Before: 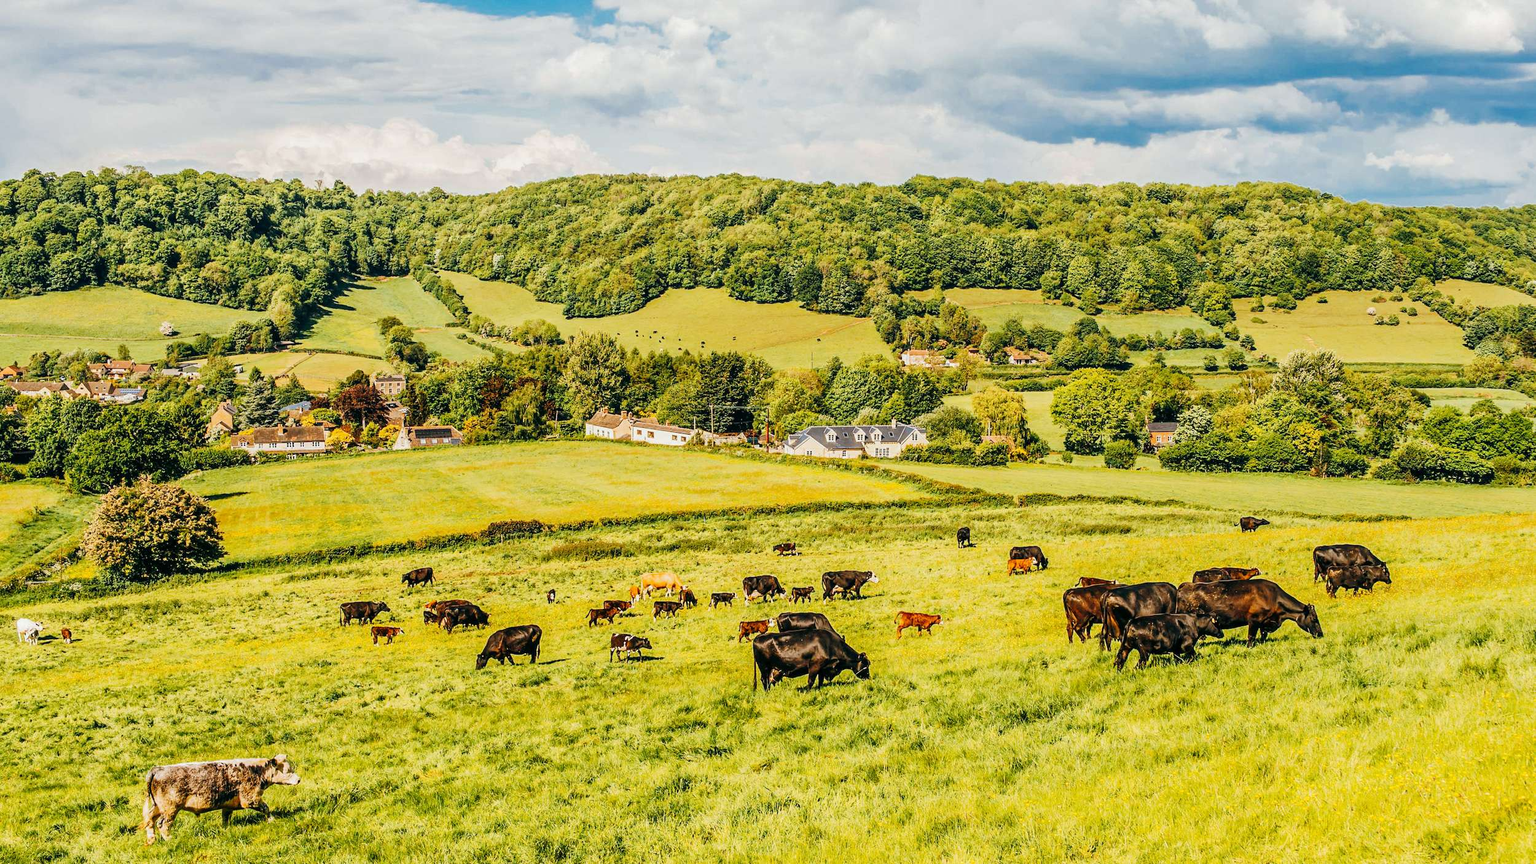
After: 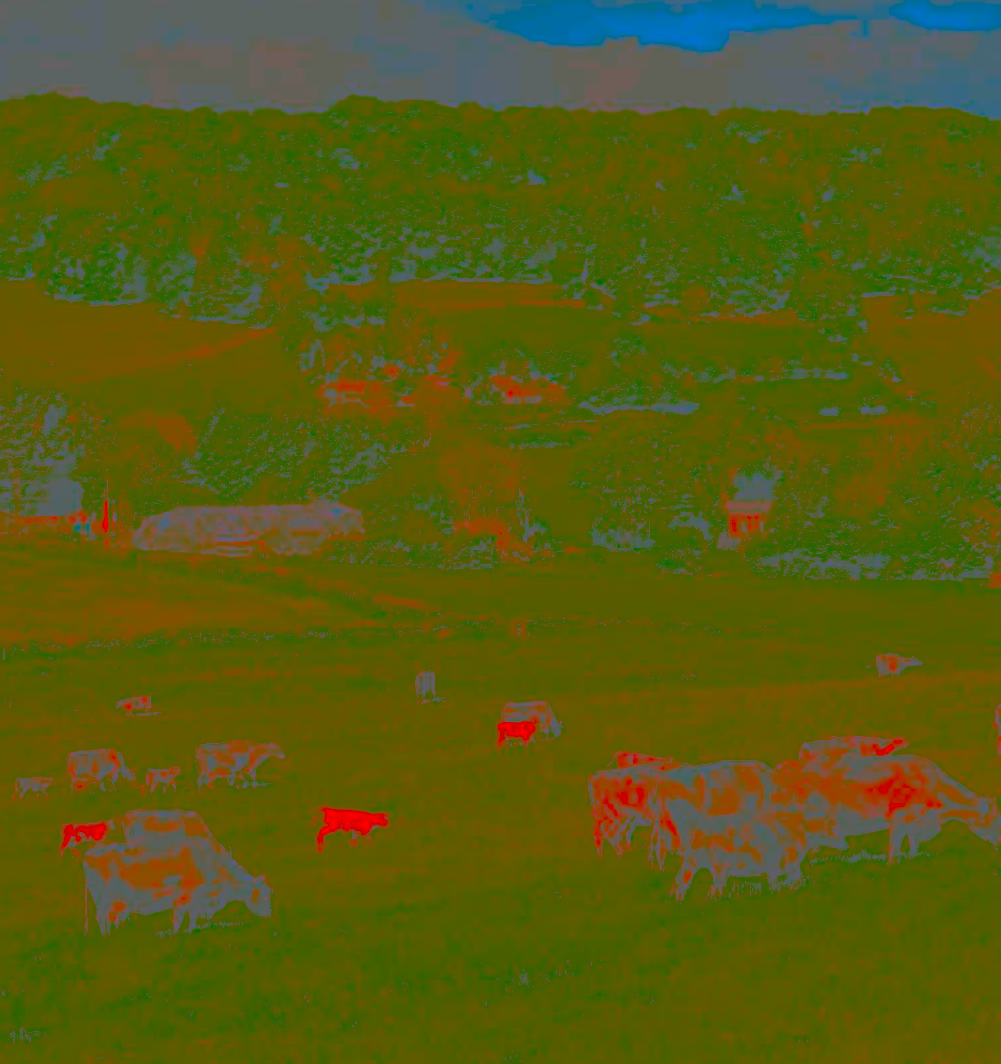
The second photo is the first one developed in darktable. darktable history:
contrast brightness saturation: contrast -0.99, brightness -0.17, saturation 0.75
tone equalizer: -8 EV -0.75 EV, -7 EV -0.7 EV, -6 EV -0.6 EV, -5 EV -0.4 EV, -3 EV 0.4 EV, -2 EV 0.6 EV, -1 EV 0.7 EV, +0 EV 0.75 EV, edges refinement/feathering 500, mask exposure compensation -1.57 EV, preserve details no
white balance: emerald 1
local contrast: mode bilateral grid, contrast 10, coarseness 25, detail 115%, midtone range 0.2
exposure: exposure 0.722 EV, compensate highlight preservation false
shadows and highlights: radius 118.69, shadows 42.21, highlights -61.56, soften with gaussian
color zones: curves: ch0 [(0, 0.5) (0.143, 0.5) (0.286, 0.456) (0.429, 0.5) (0.571, 0.5) (0.714, 0.5) (0.857, 0.5) (1, 0.5)]; ch1 [(0, 0.5) (0.143, 0.5) (0.286, 0.422) (0.429, 0.5) (0.571, 0.5) (0.714, 0.5) (0.857, 0.5) (1, 0.5)]
crop: left 45.721%, top 13.393%, right 14.118%, bottom 10.01%
